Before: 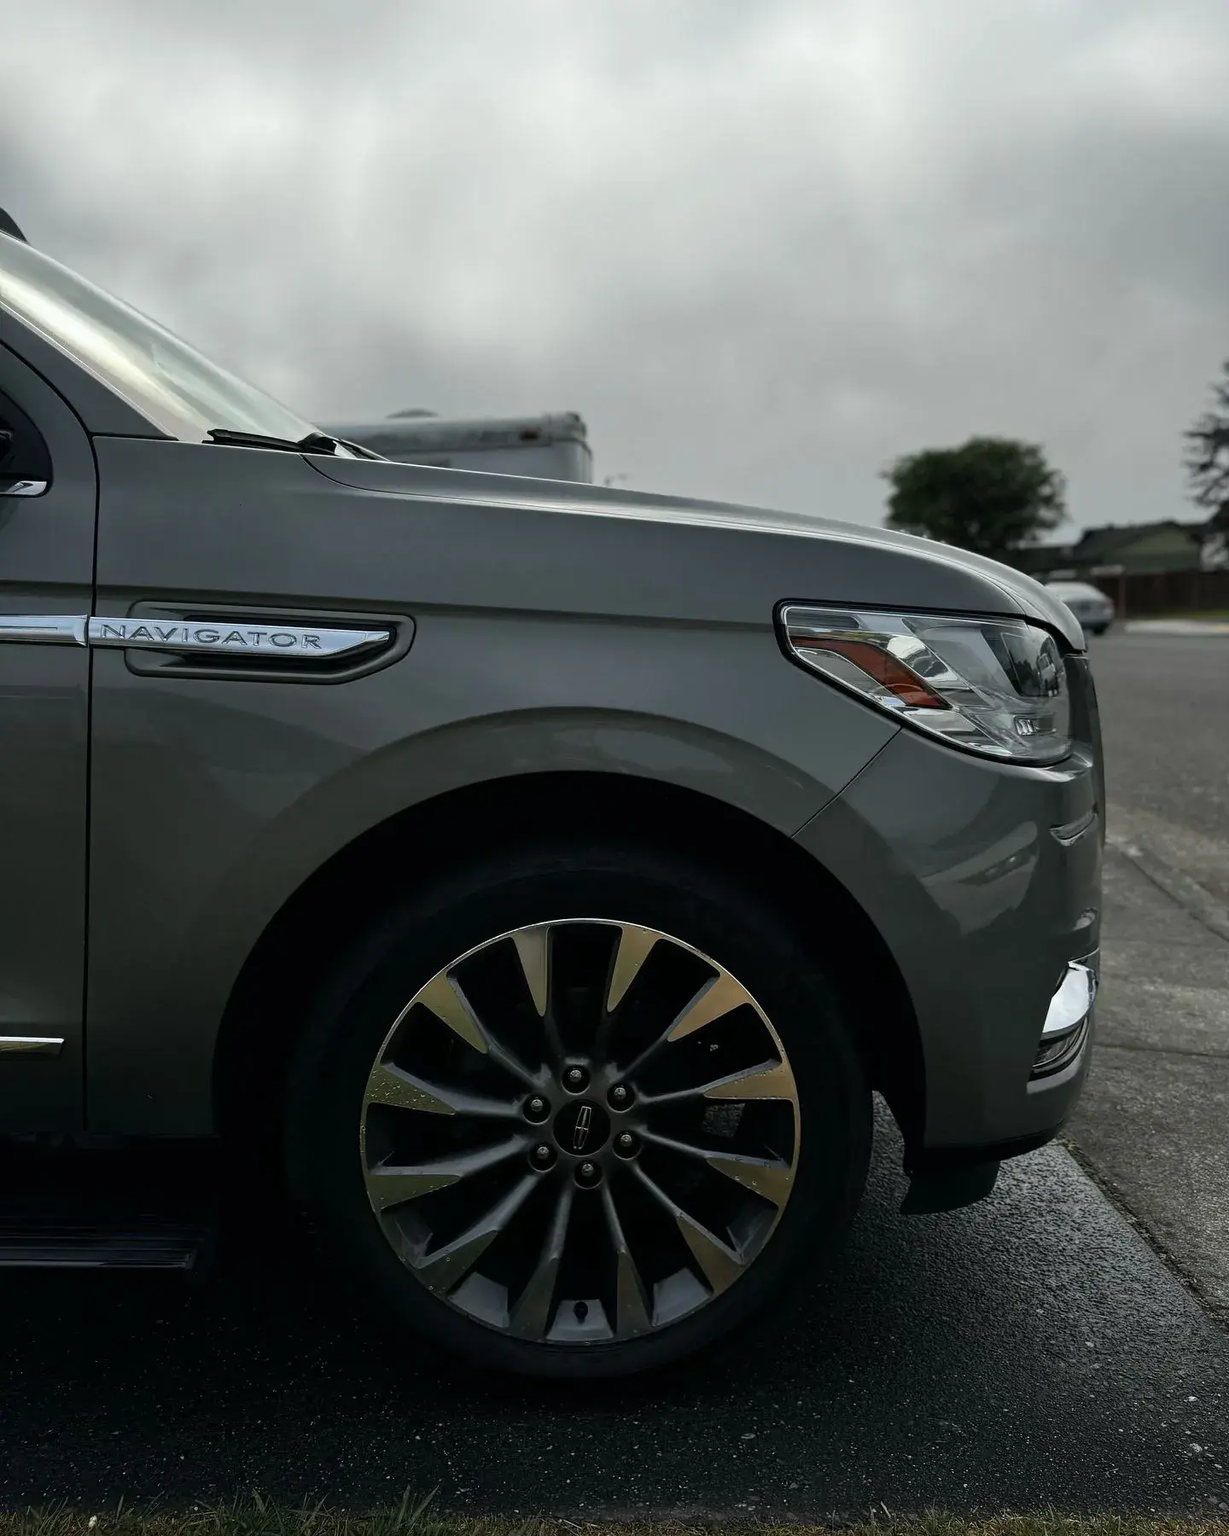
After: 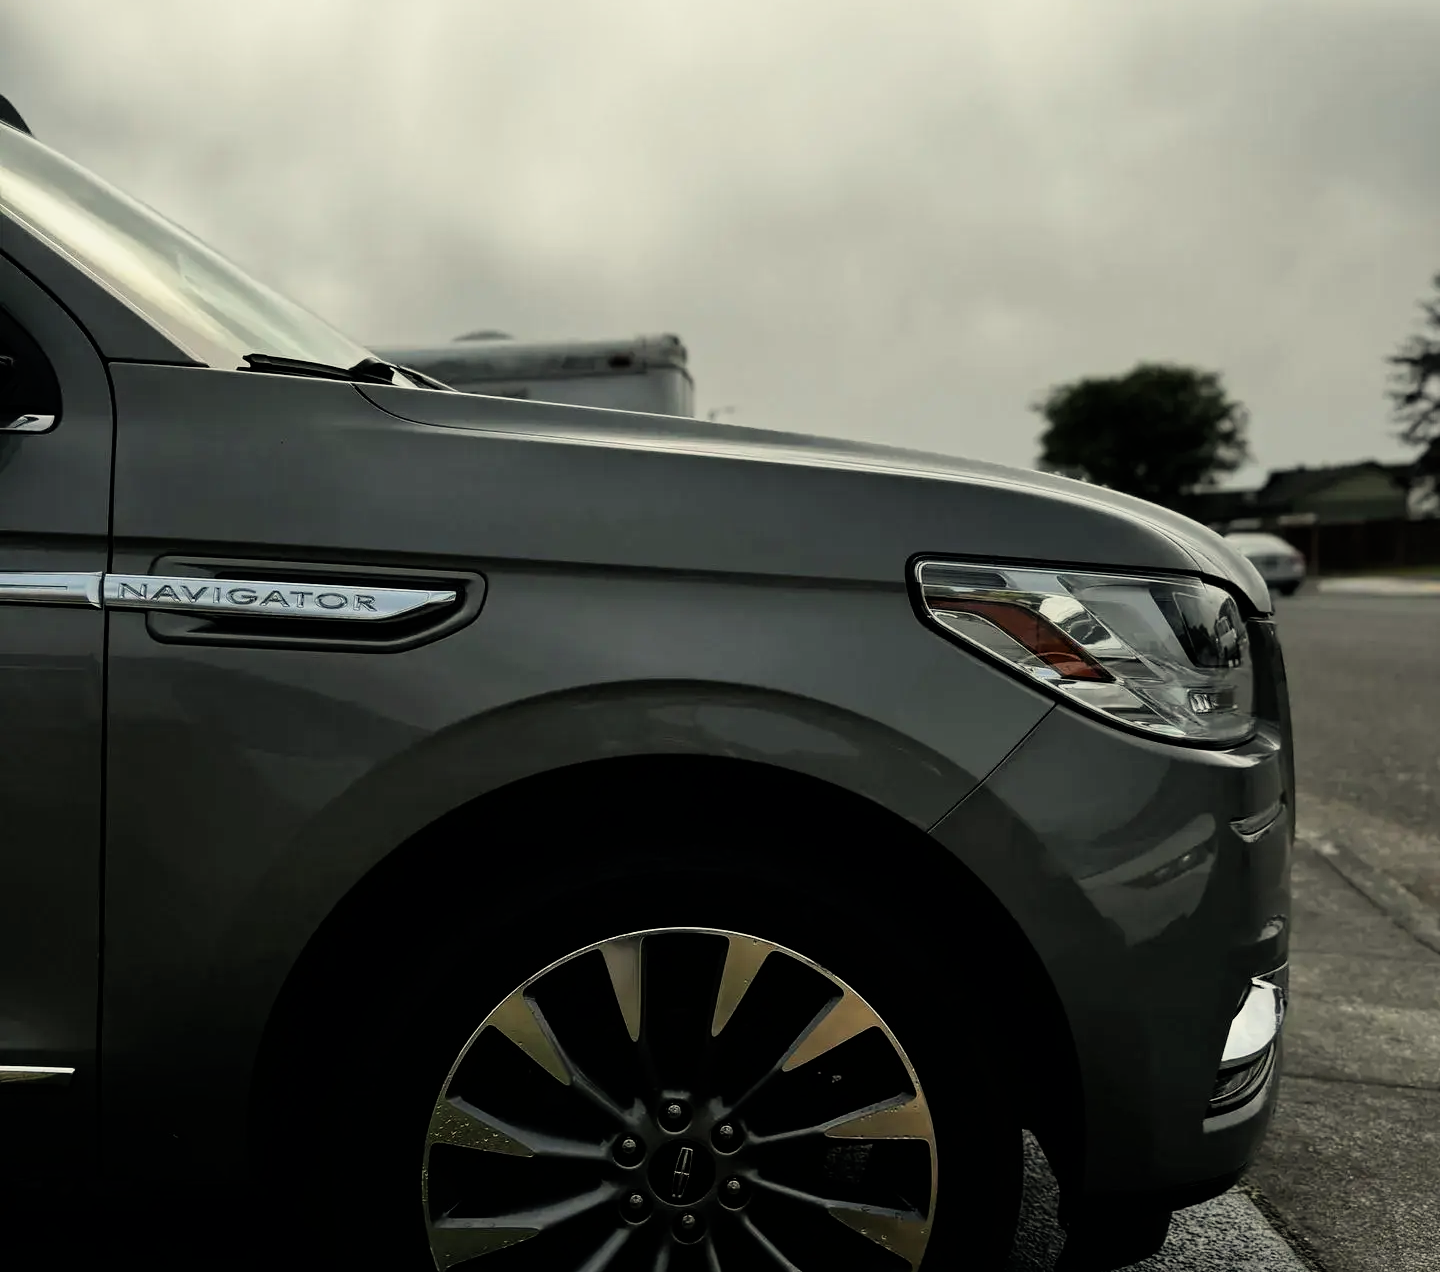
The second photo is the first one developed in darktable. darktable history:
white balance: red 1.029, blue 0.92
exposure: compensate highlight preservation false
crop and rotate: top 8.293%, bottom 20.996%
filmic rgb: black relative exposure -8.07 EV, white relative exposure 3 EV, hardness 5.35, contrast 1.25
